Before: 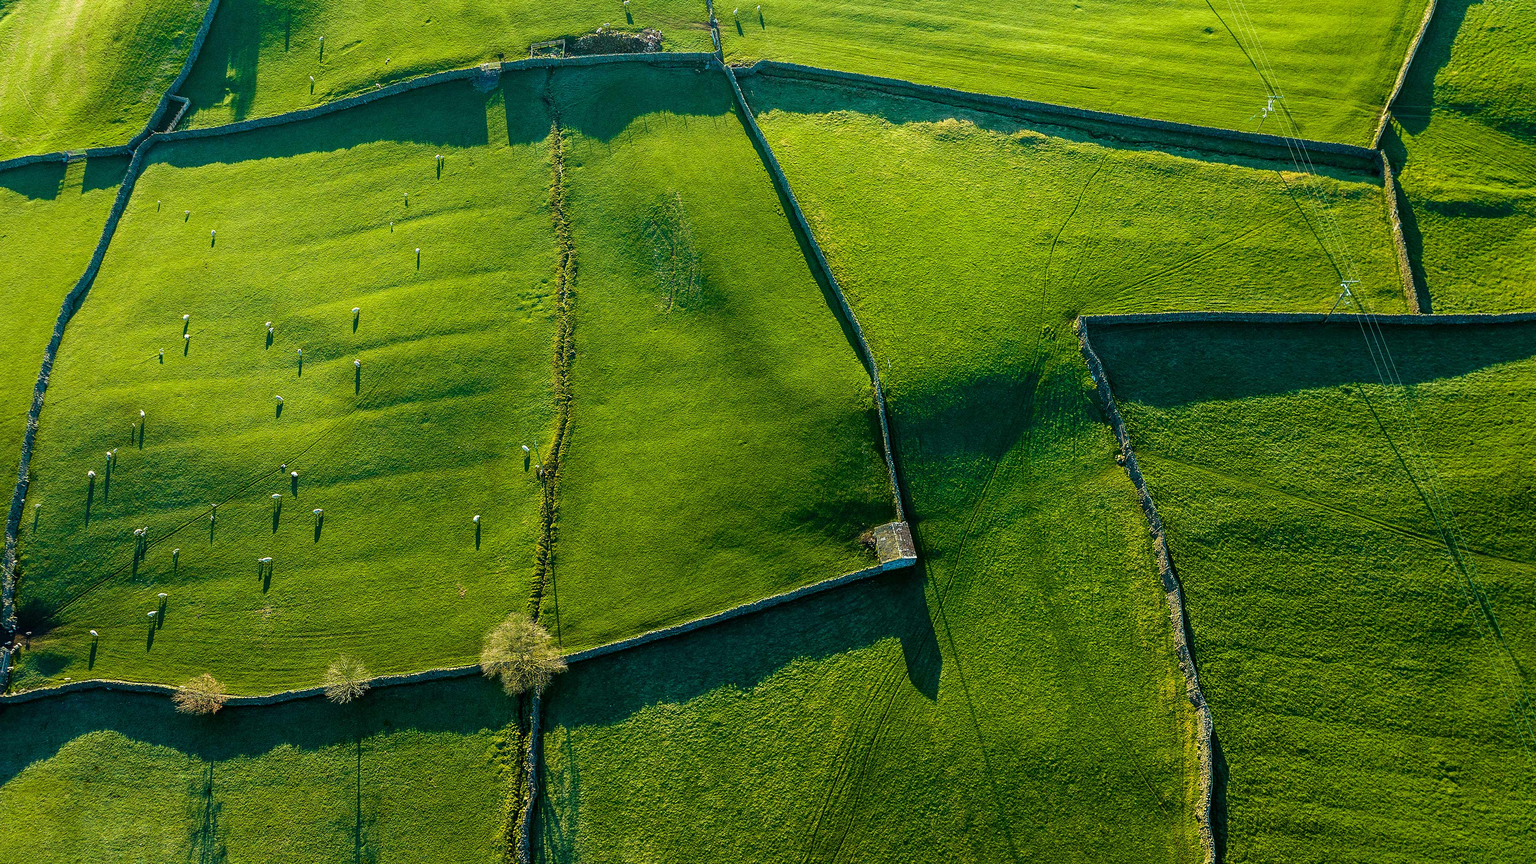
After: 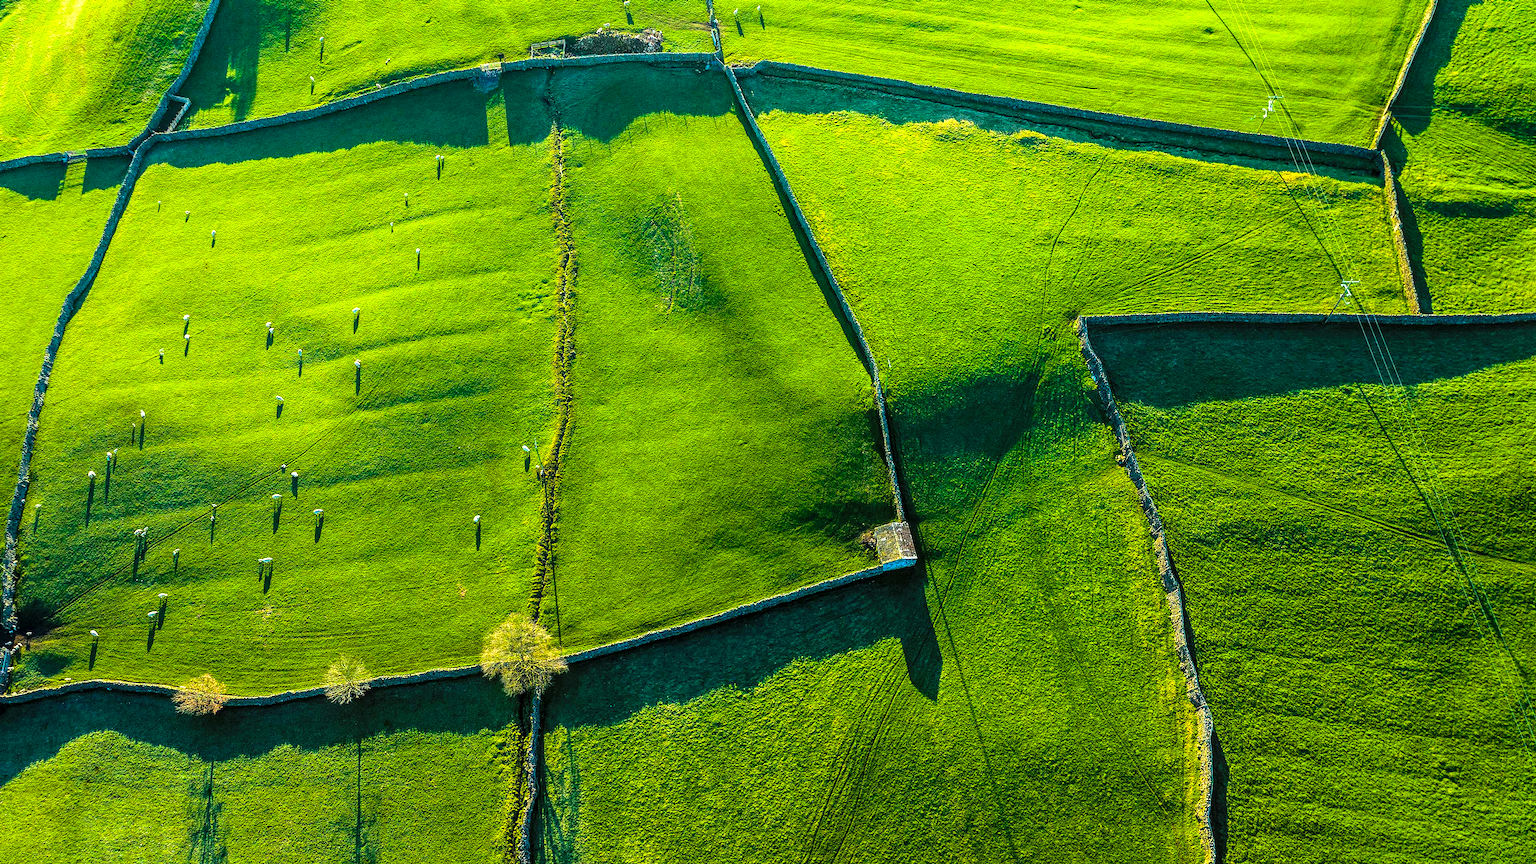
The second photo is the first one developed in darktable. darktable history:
contrast brightness saturation: contrast 0.07, brightness 0.17, saturation 0.417
tone equalizer: -8 EV -0.778 EV, -7 EV -0.687 EV, -6 EV -0.596 EV, -5 EV -0.391 EV, -3 EV 0.395 EV, -2 EV 0.6 EV, -1 EV 0.7 EV, +0 EV 0.763 EV, edges refinement/feathering 500, mask exposure compensation -1.57 EV, preserve details no
local contrast: on, module defaults
